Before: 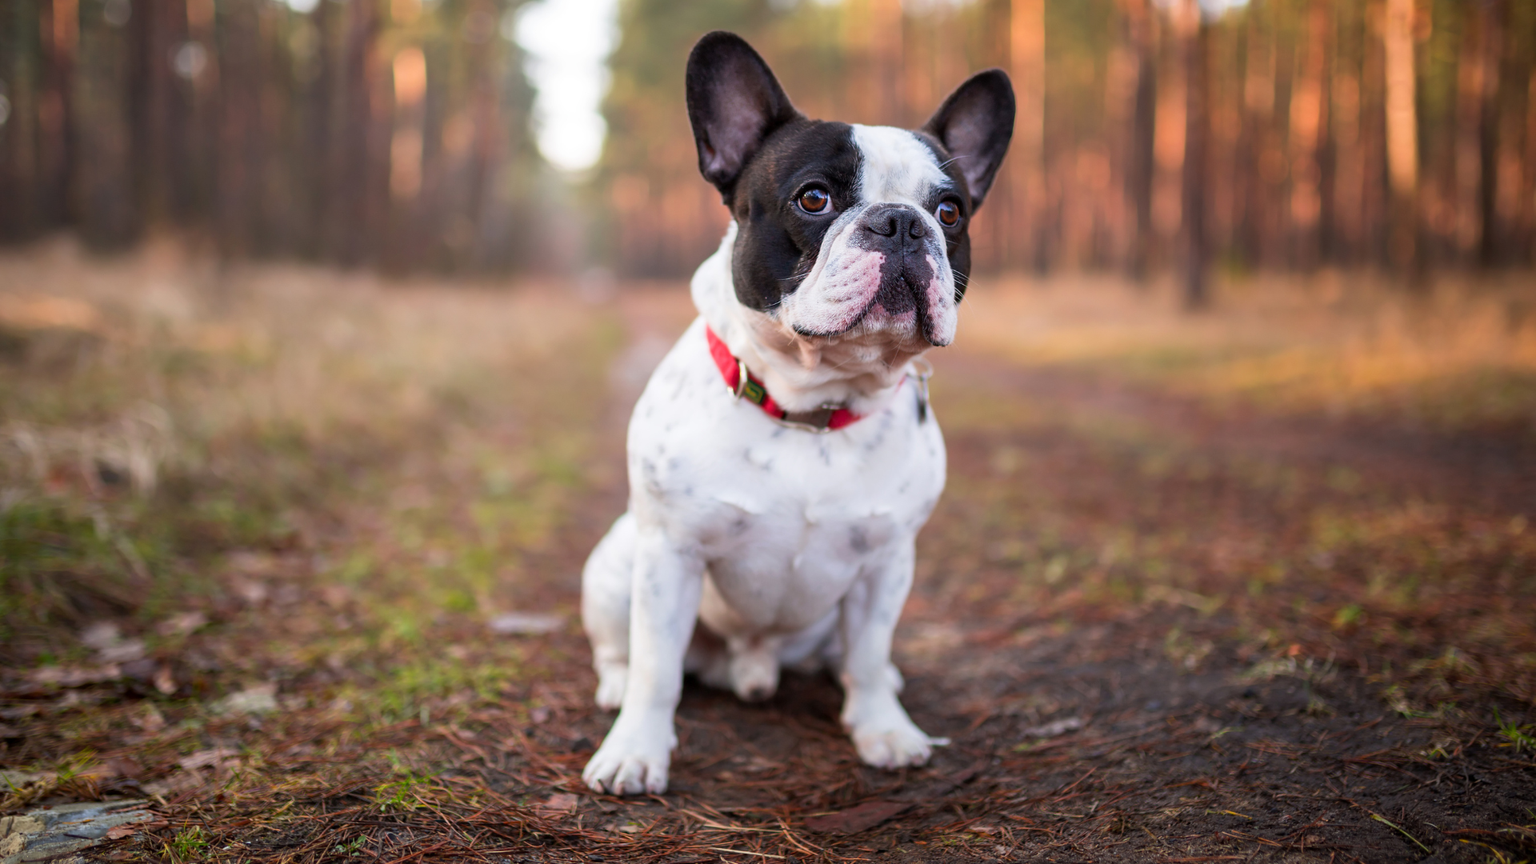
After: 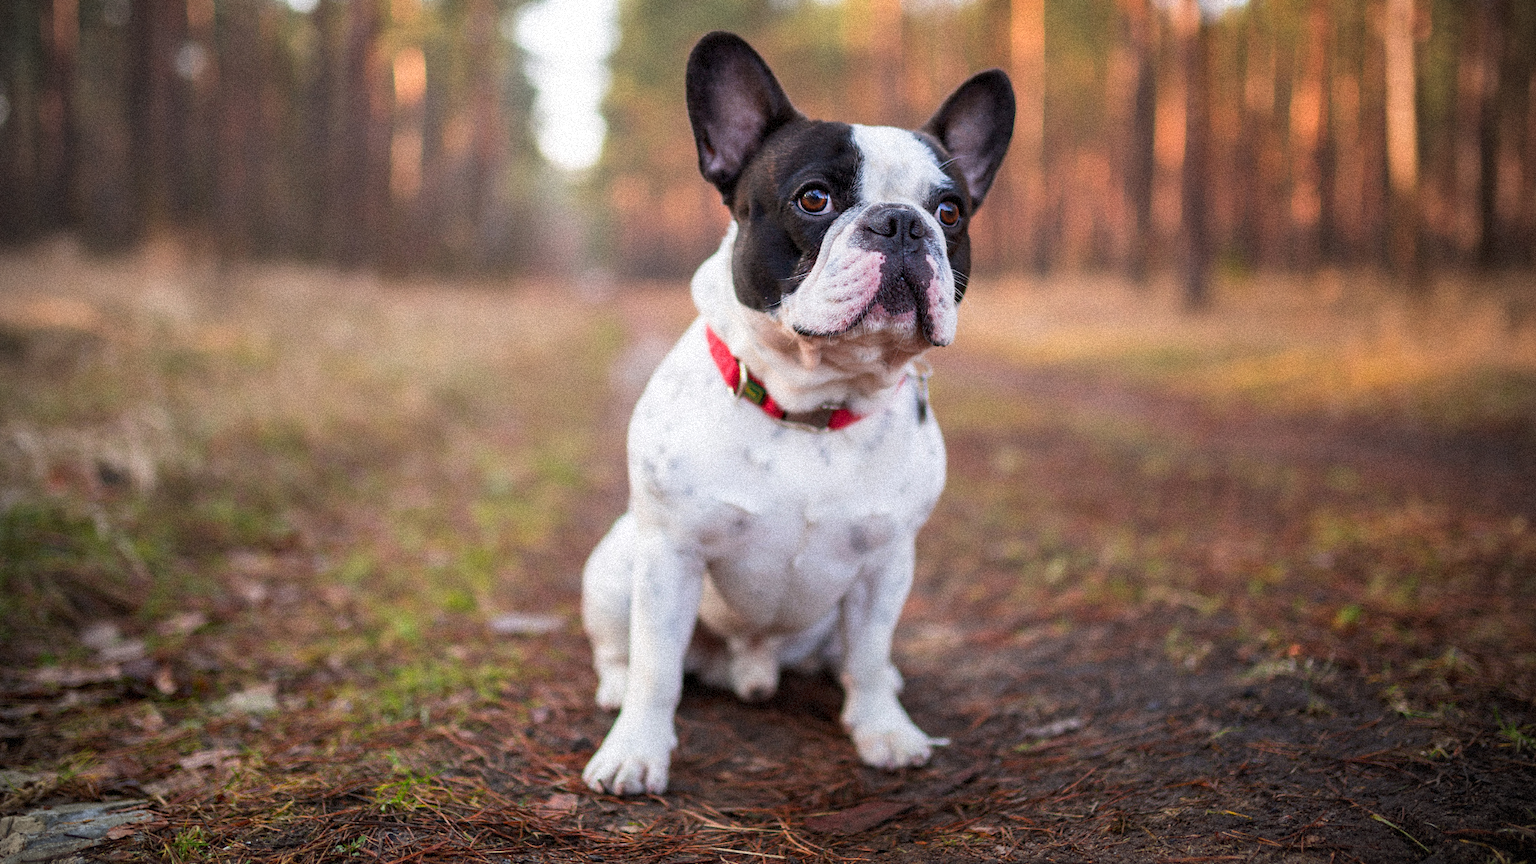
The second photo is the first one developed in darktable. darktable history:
grain: coarseness 9.38 ISO, strength 34.99%, mid-tones bias 0%
vignetting: dithering 8-bit output, unbound false
